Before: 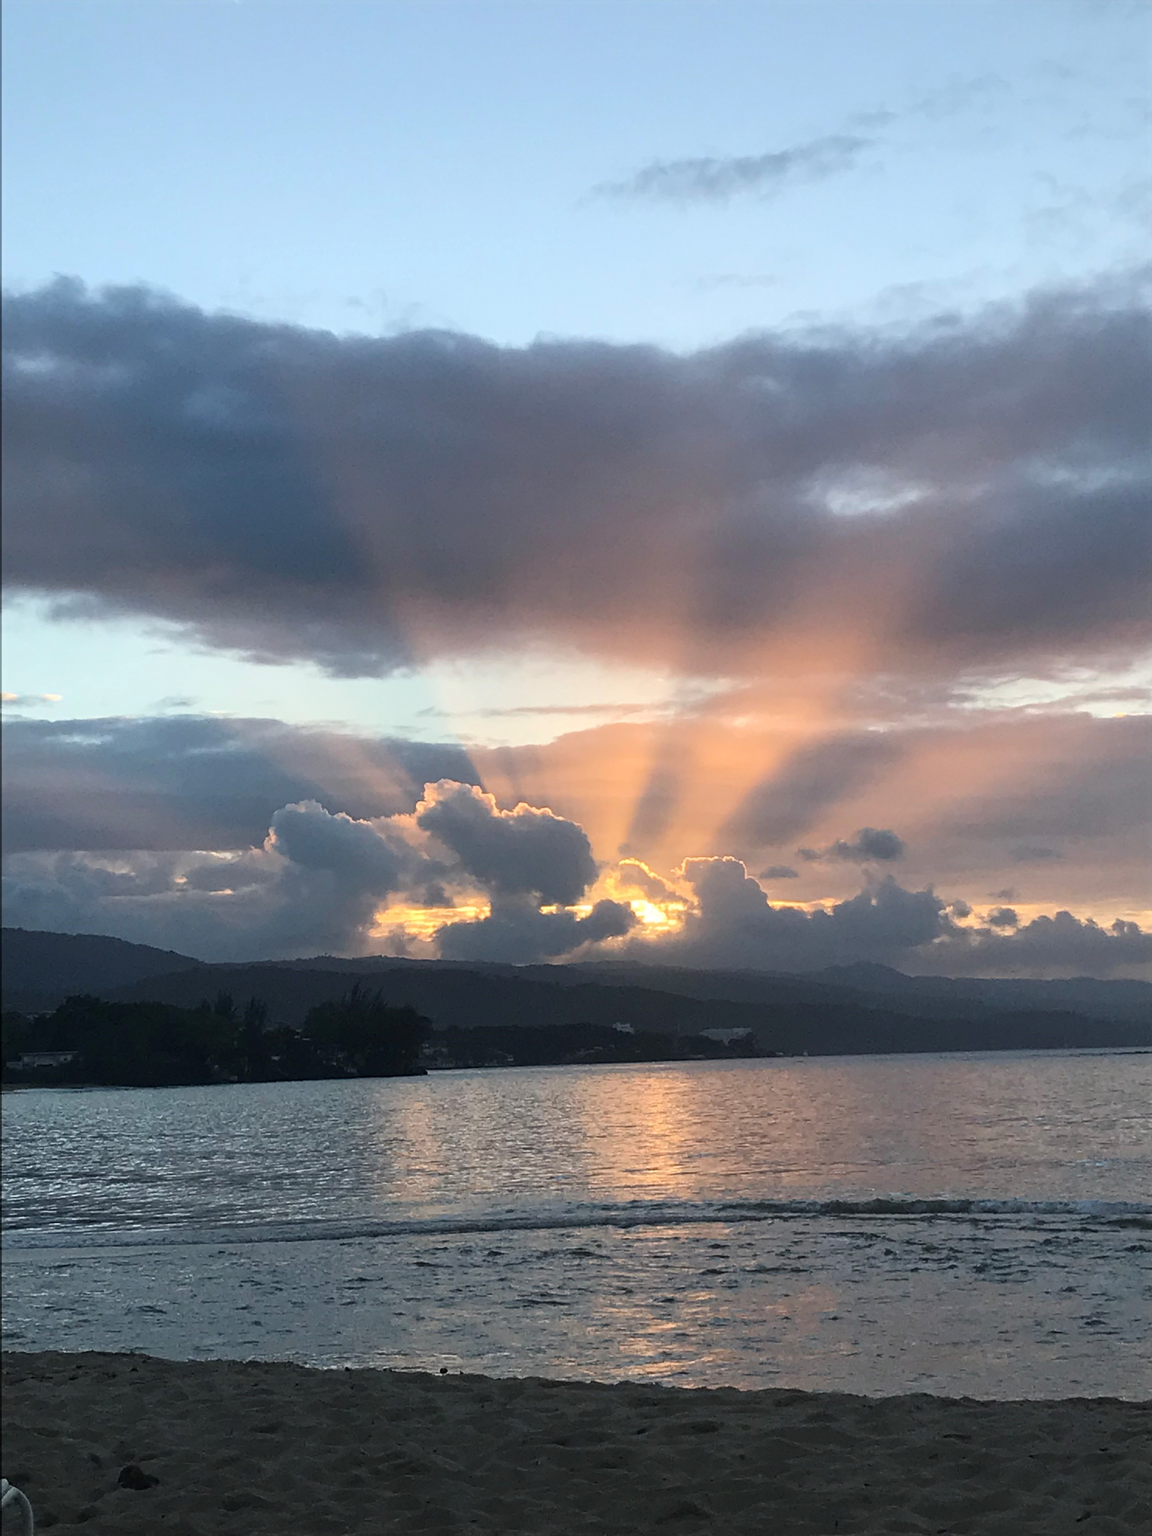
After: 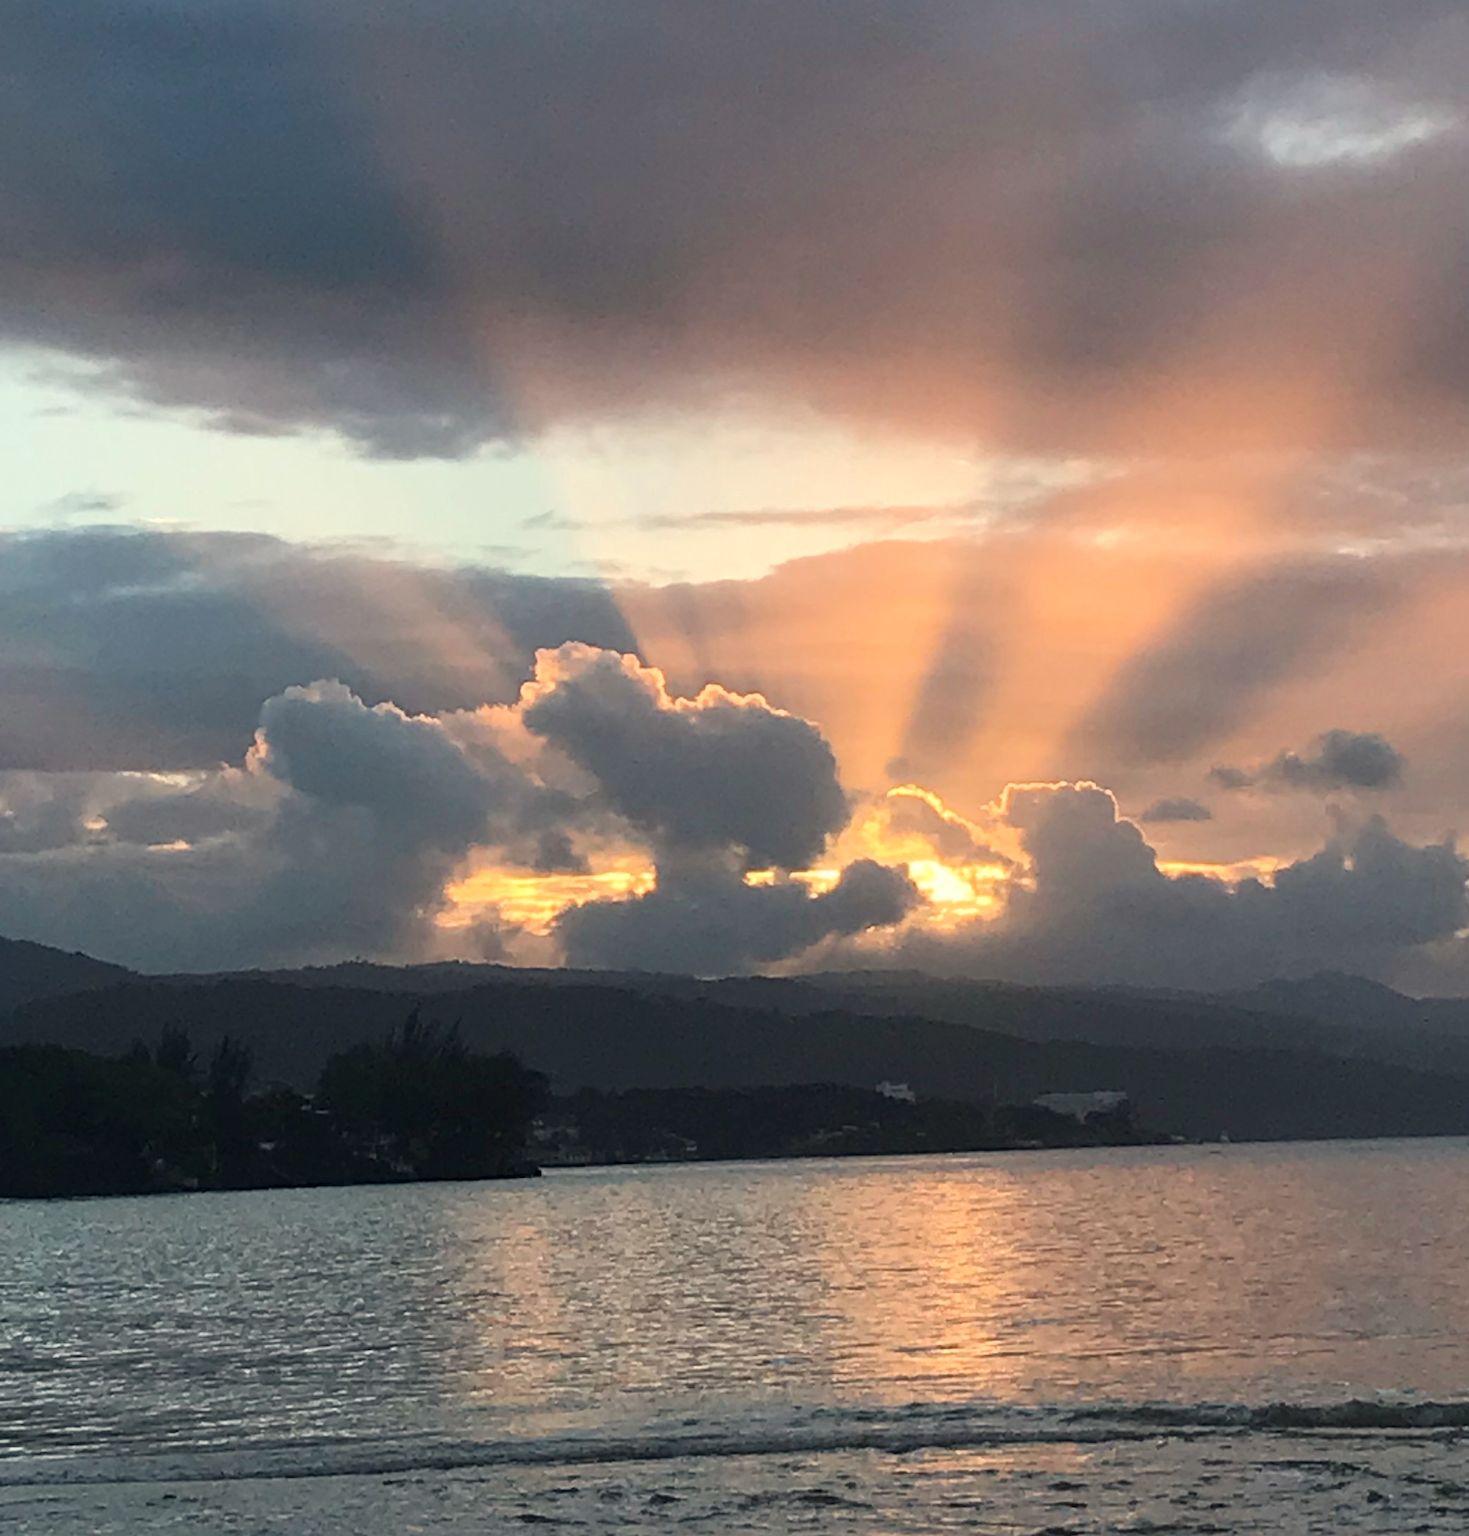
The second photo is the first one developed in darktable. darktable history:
crop: left 11.123%, top 27.61%, right 18.3%, bottom 17.034%
white balance: red 1.045, blue 0.932
